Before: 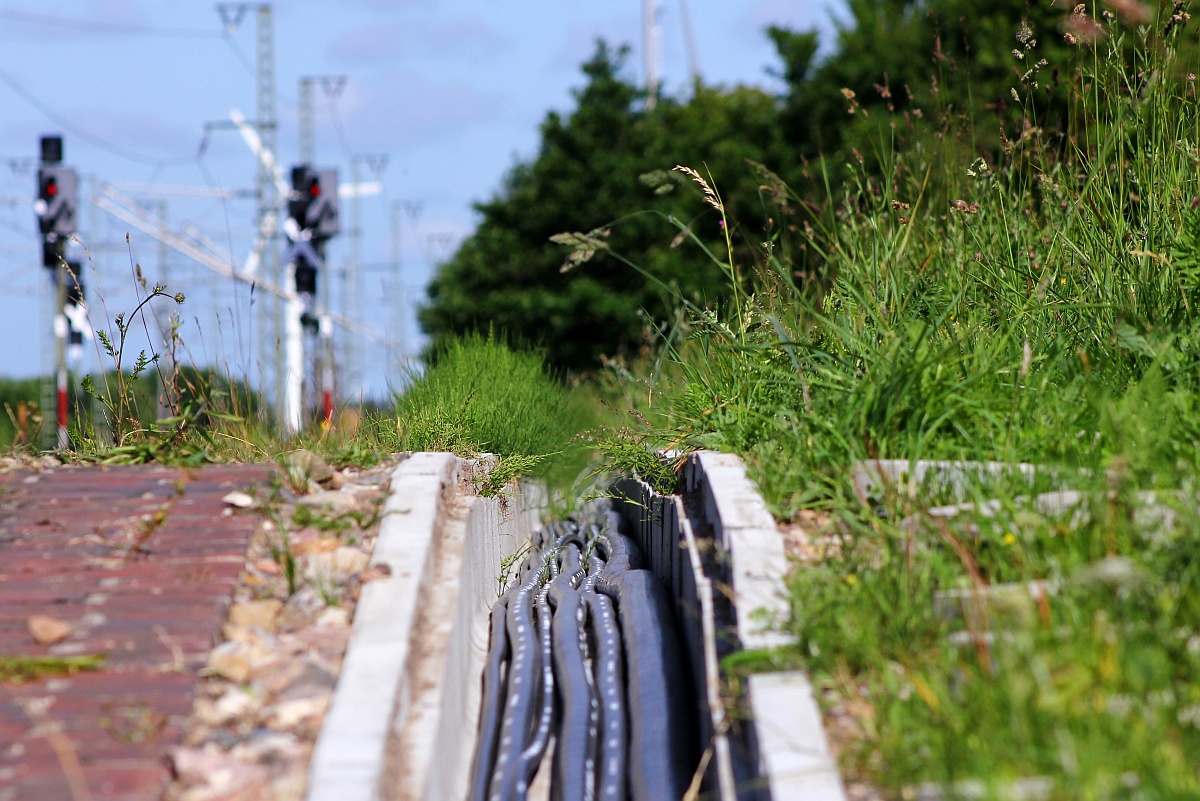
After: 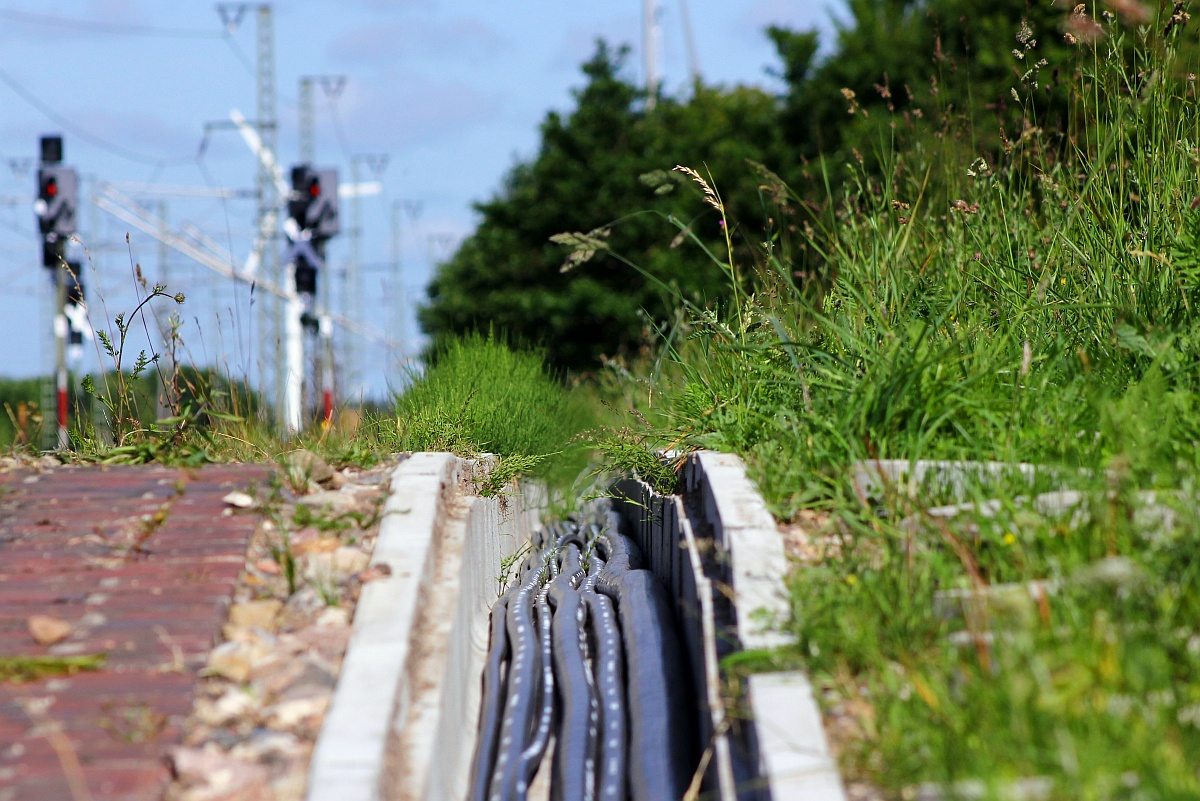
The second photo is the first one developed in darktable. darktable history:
color correction: highlights a* -2.68, highlights b* 2.56
